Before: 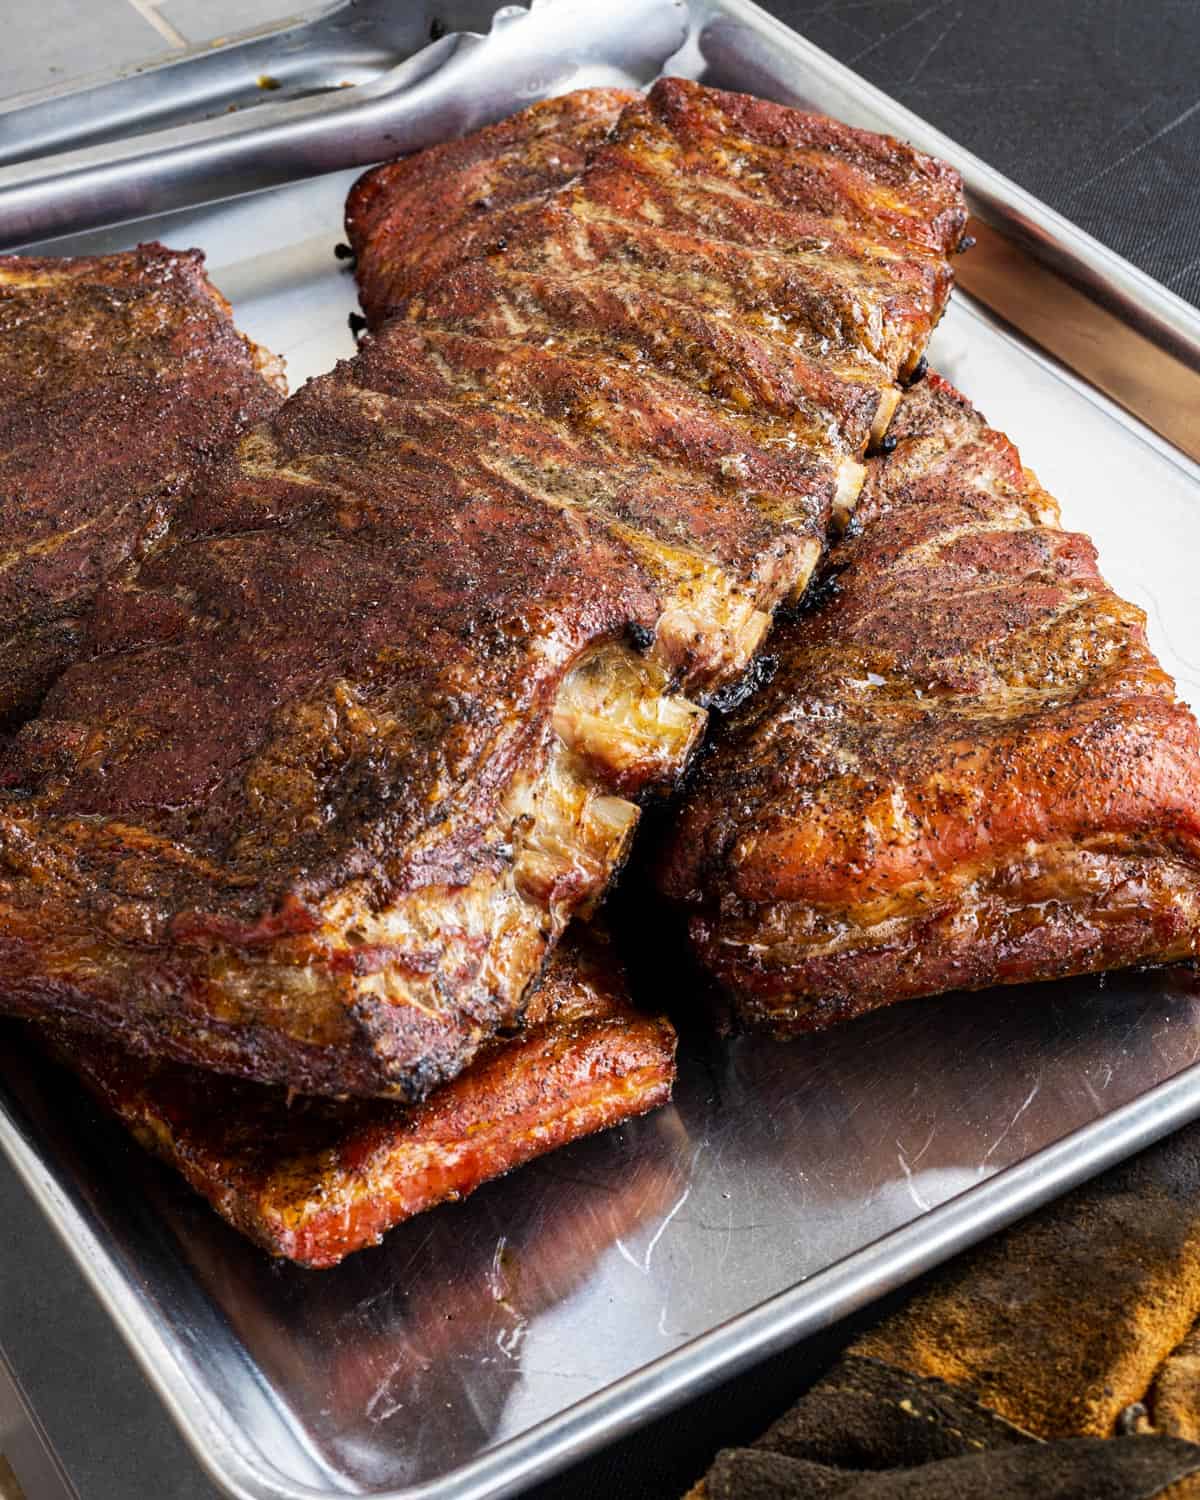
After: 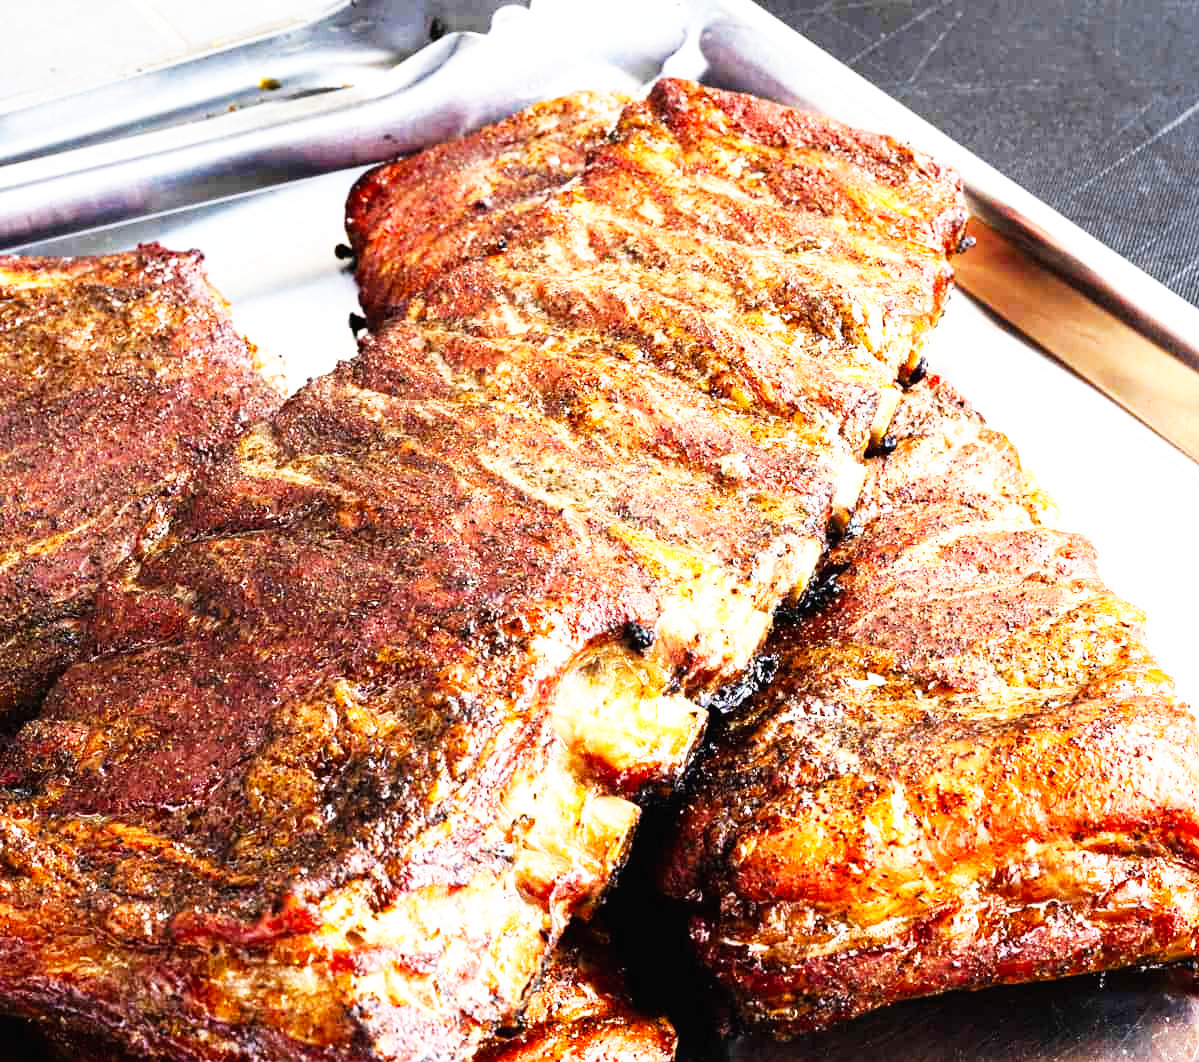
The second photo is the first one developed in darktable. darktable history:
base curve: curves: ch0 [(0, 0) (0.007, 0.004) (0.027, 0.03) (0.046, 0.07) (0.207, 0.54) (0.442, 0.872) (0.673, 0.972) (1, 1)], preserve colors none
crop: right 0%, bottom 29.149%
exposure: black level correction -0.002, exposure 0.543 EV, compensate highlight preservation false
